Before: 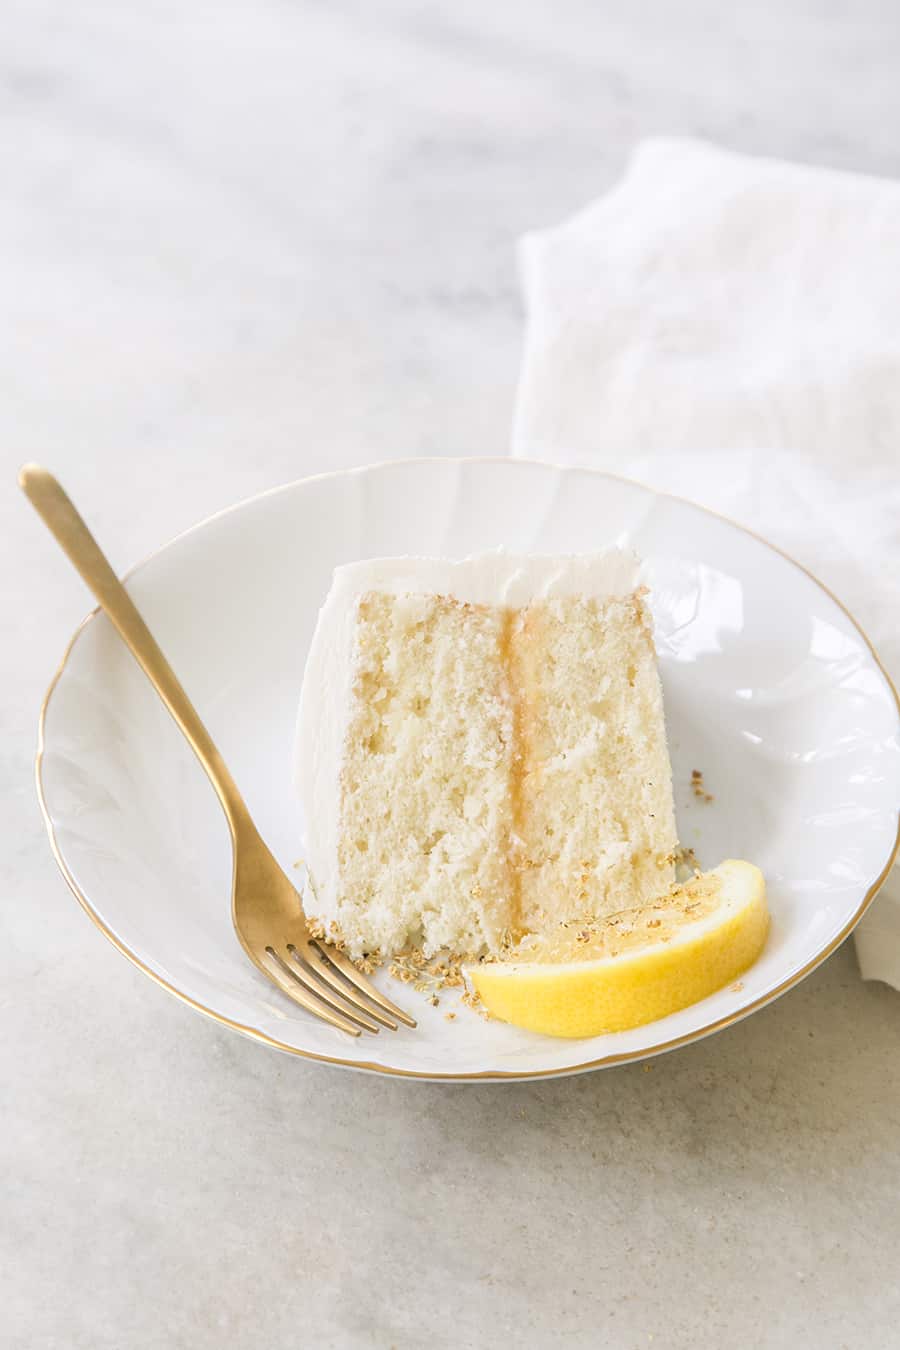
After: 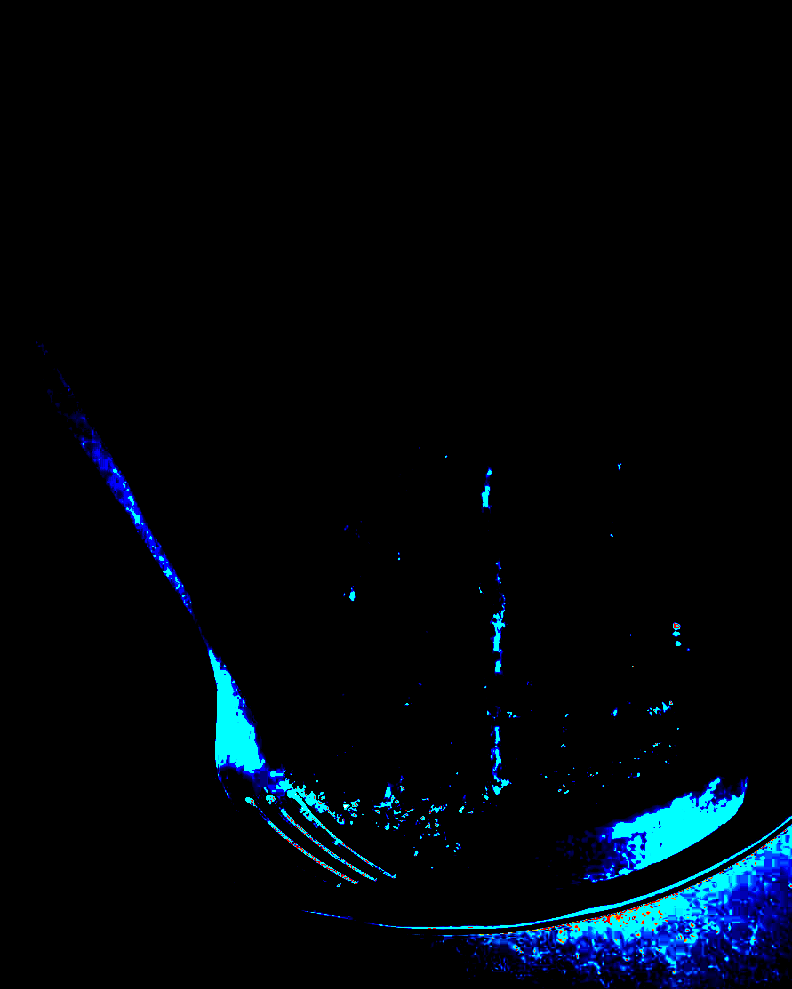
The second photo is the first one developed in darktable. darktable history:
exposure: black level correction 0.1, exposure 2.957 EV, compensate highlight preservation false
crop and rotate: left 2.3%, top 11.064%, right 9.642%, bottom 15.61%
sharpen: radius 1.883, amount 0.394, threshold 1.339
shadows and highlights: shadows 53.03, soften with gaussian
